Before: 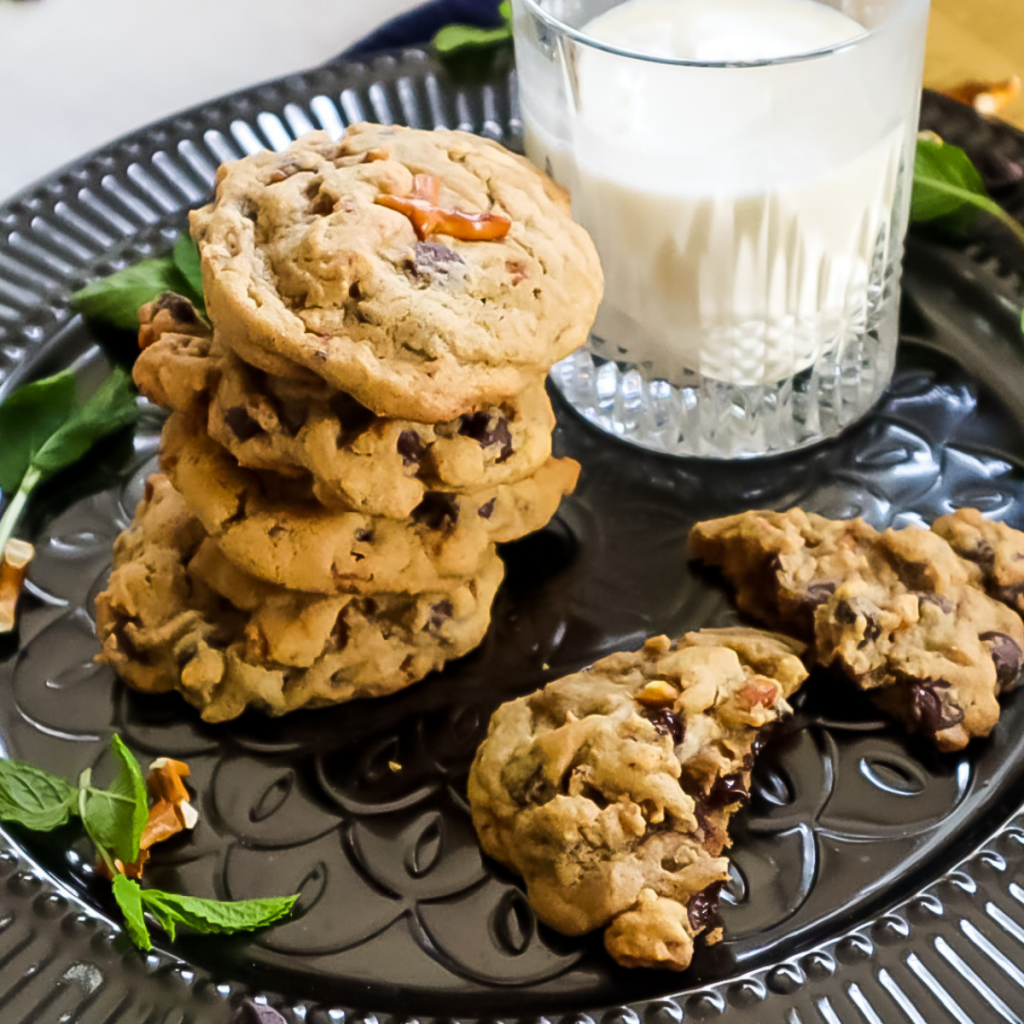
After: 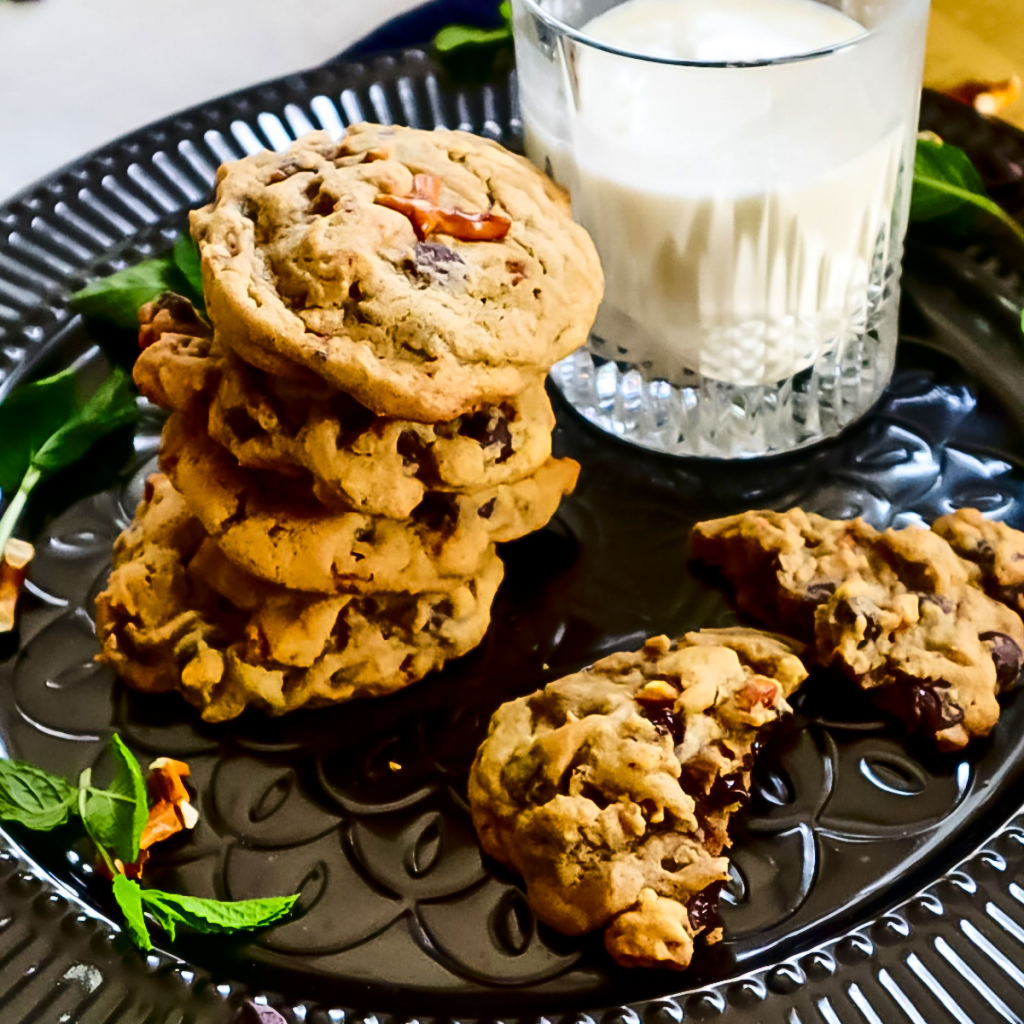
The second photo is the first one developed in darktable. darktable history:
contrast brightness saturation: contrast 0.22, brightness -0.19, saturation 0.24
shadows and highlights: soften with gaussian
fill light: on, module defaults
